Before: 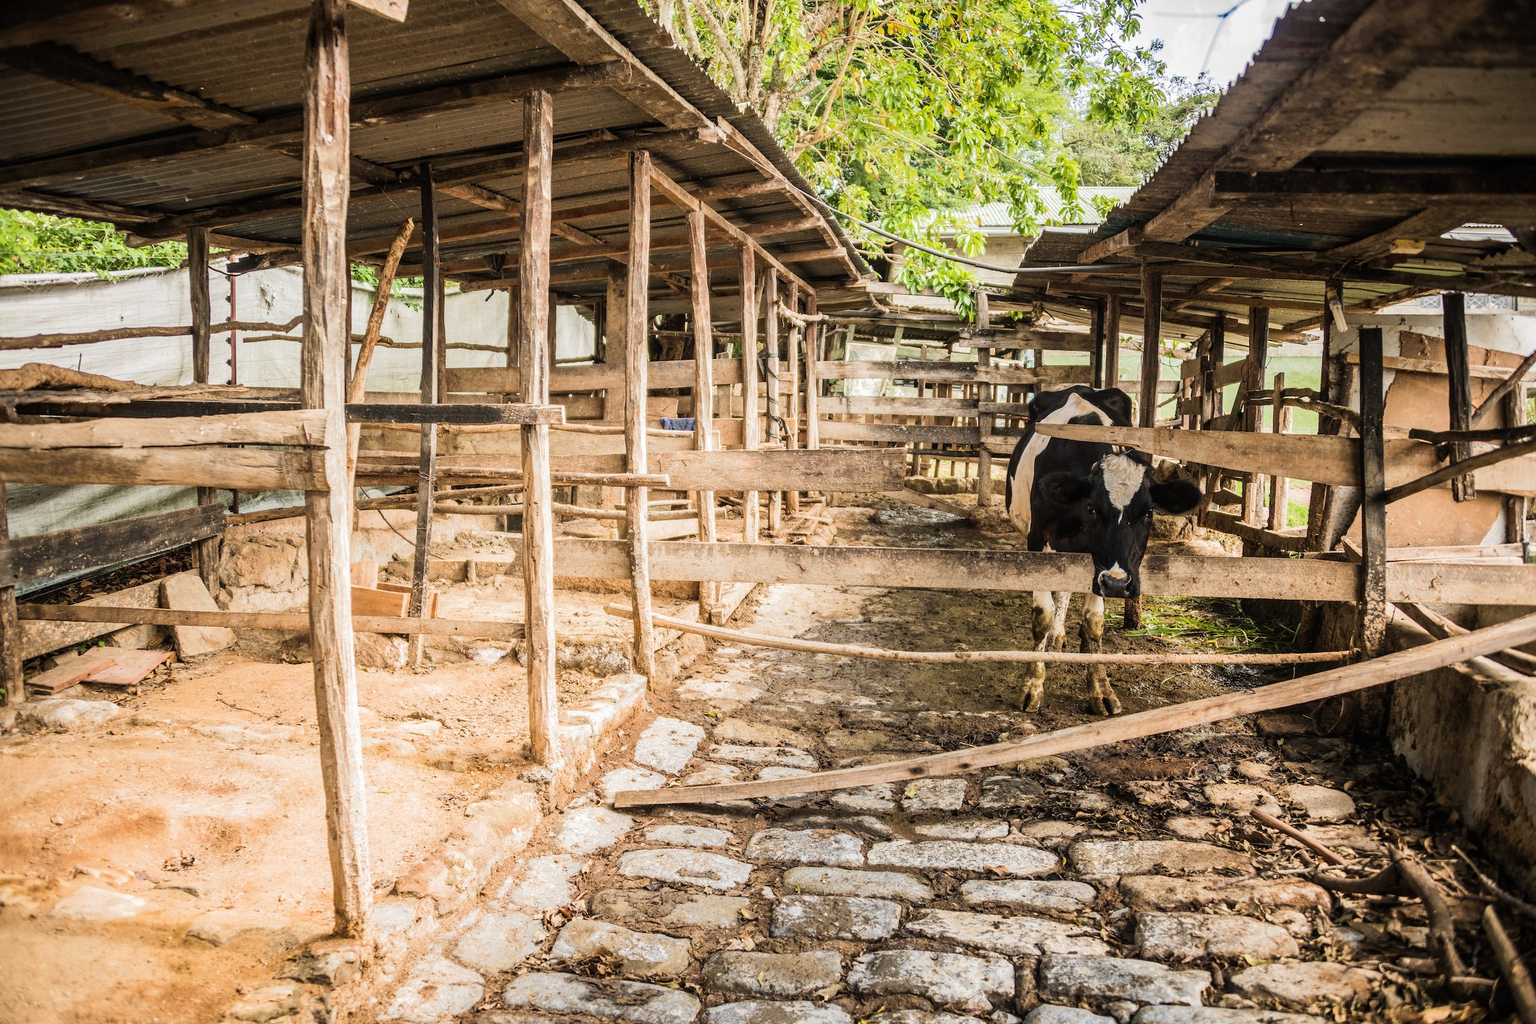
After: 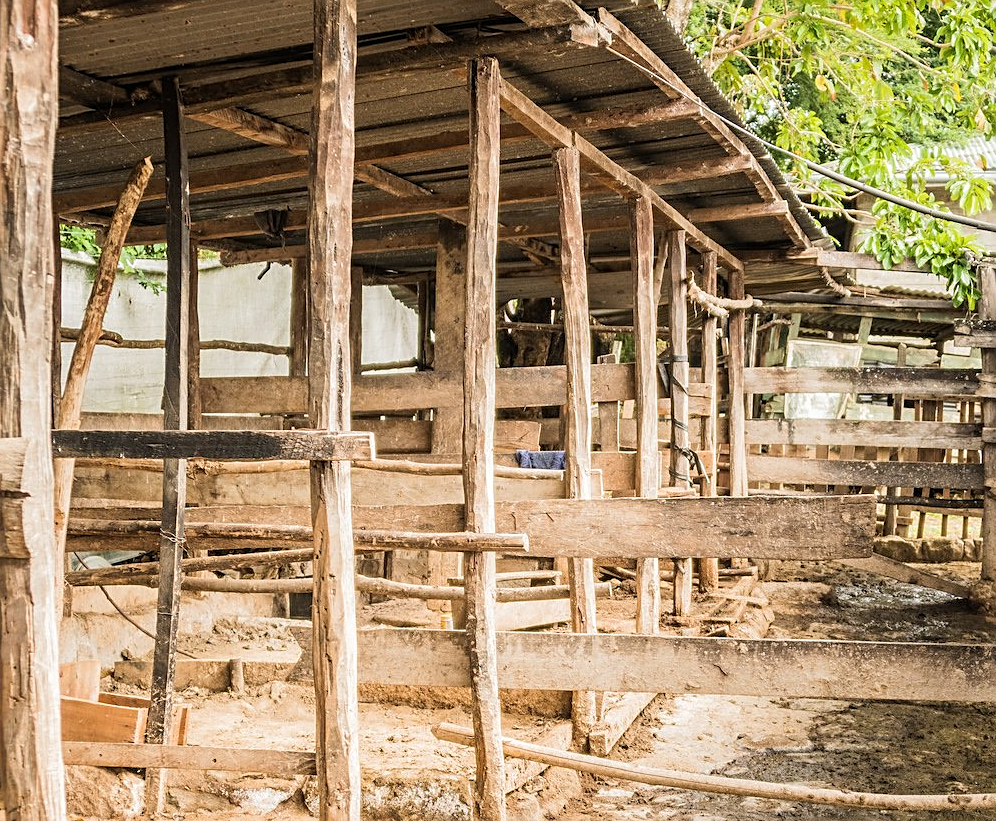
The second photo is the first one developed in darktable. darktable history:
sharpen: on, module defaults
crop: left 20.204%, top 10.892%, right 35.61%, bottom 34.503%
